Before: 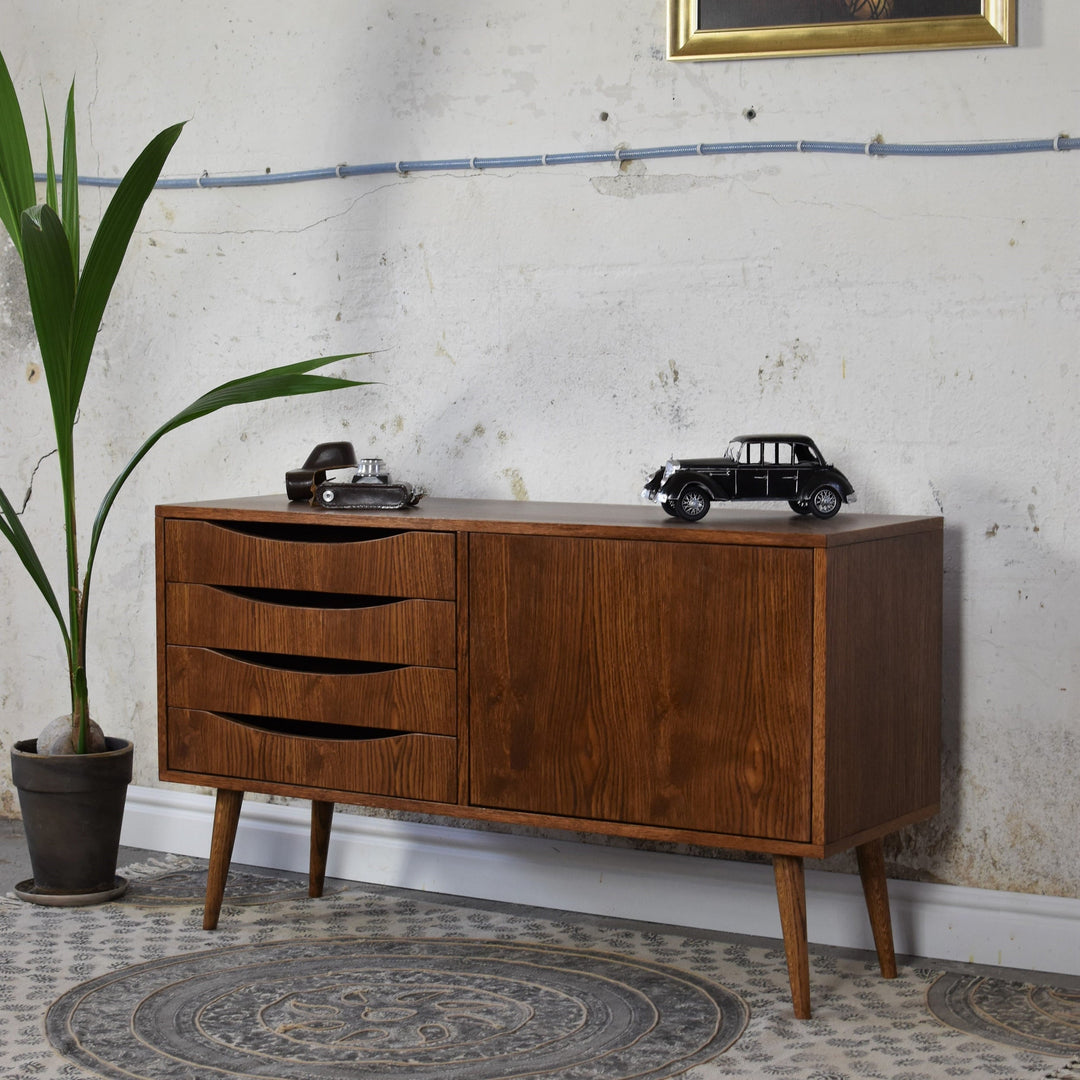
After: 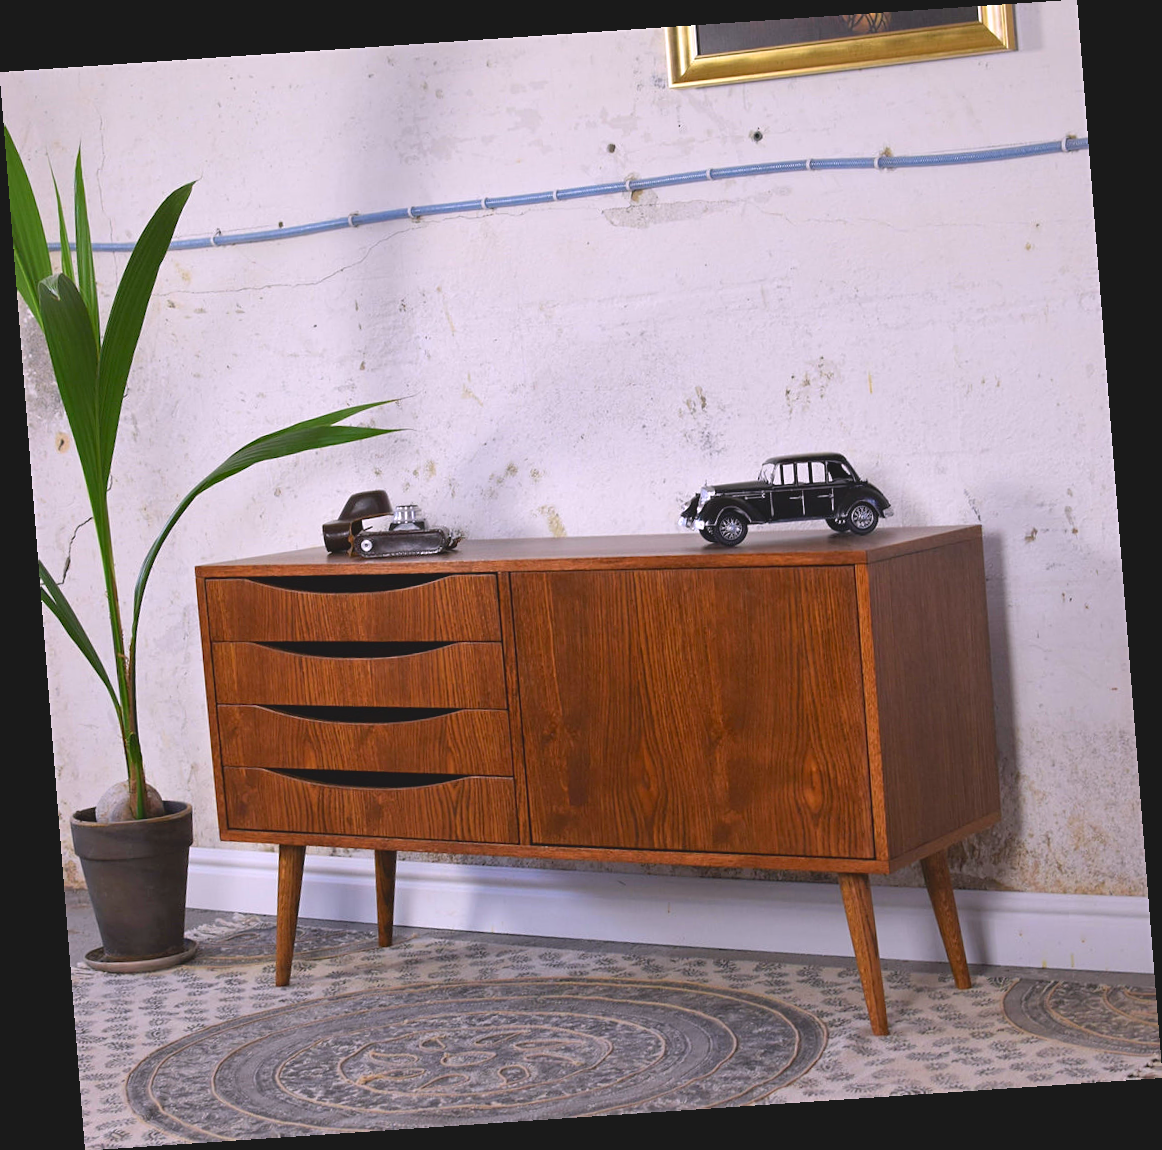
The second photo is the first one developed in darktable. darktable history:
contrast brightness saturation: contrast -0.19, saturation 0.19
rotate and perspective: rotation -4.2°, shear 0.006, automatic cropping off
white balance: red 1.05, blue 1.072
exposure: black level correction 0.001, exposure 0.5 EV, compensate exposure bias true, compensate highlight preservation false
sharpen: amount 0.2
